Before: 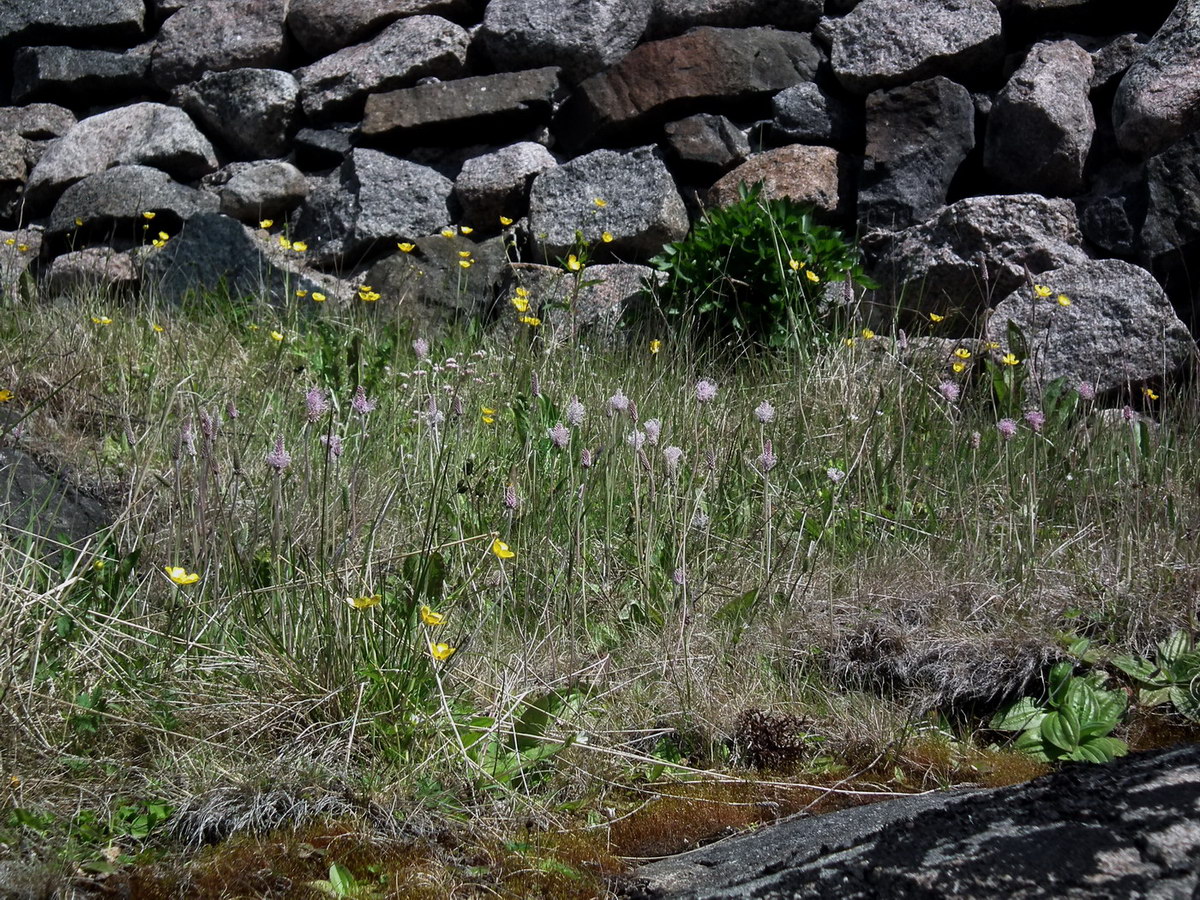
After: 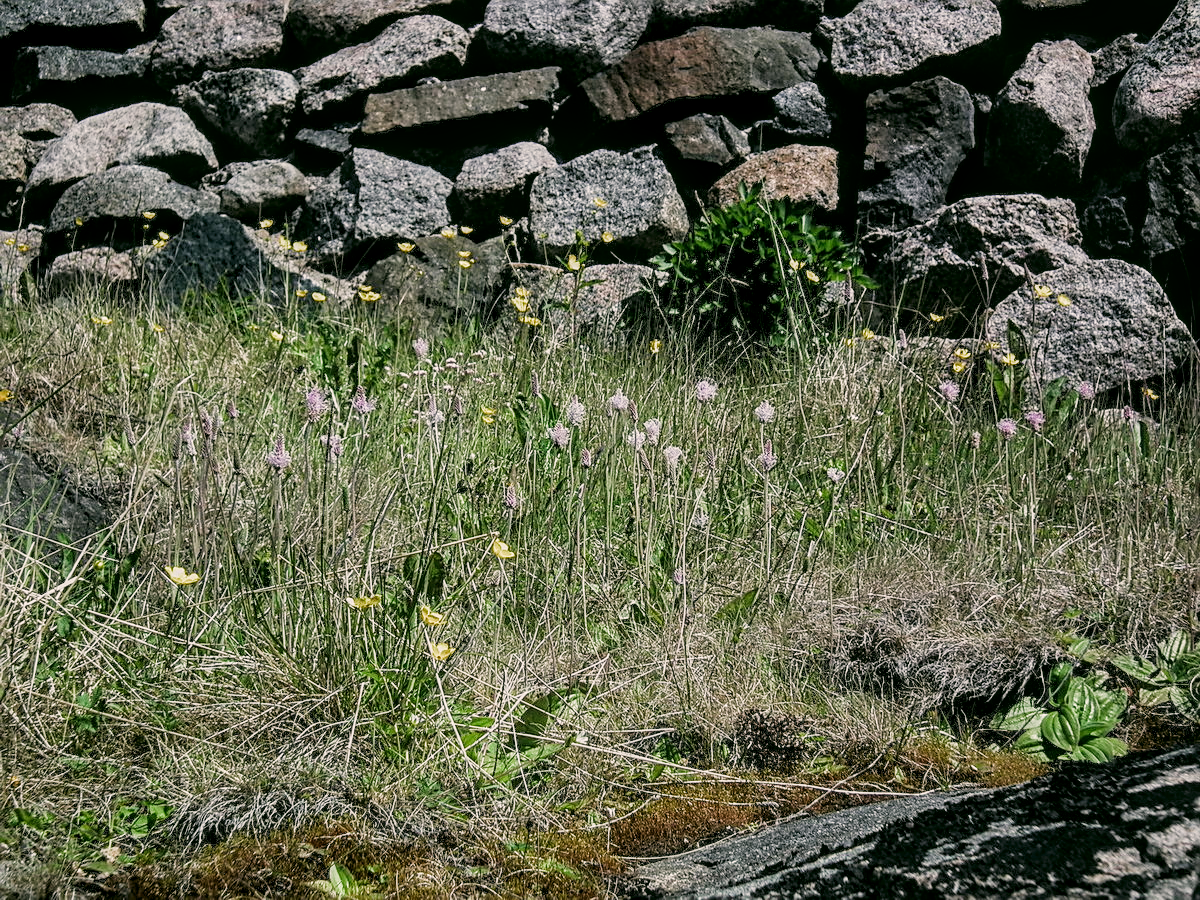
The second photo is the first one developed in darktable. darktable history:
filmic rgb: black relative exposure -8.01 EV, white relative exposure 4.03 EV, hardness 4.15, add noise in highlights 0.001, preserve chrominance luminance Y, color science v3 (2019), use custom middle-gray values true, contrast in highlights soft
exposure: exposure 0.665 EV, compensate highlight preservation false
sharpen: on, module defaults
color correction: highlights a* 4.1, highlights b* 4.95, shadows a* -7.37, shadows b* 4.81
local contrast: on, module defaults
